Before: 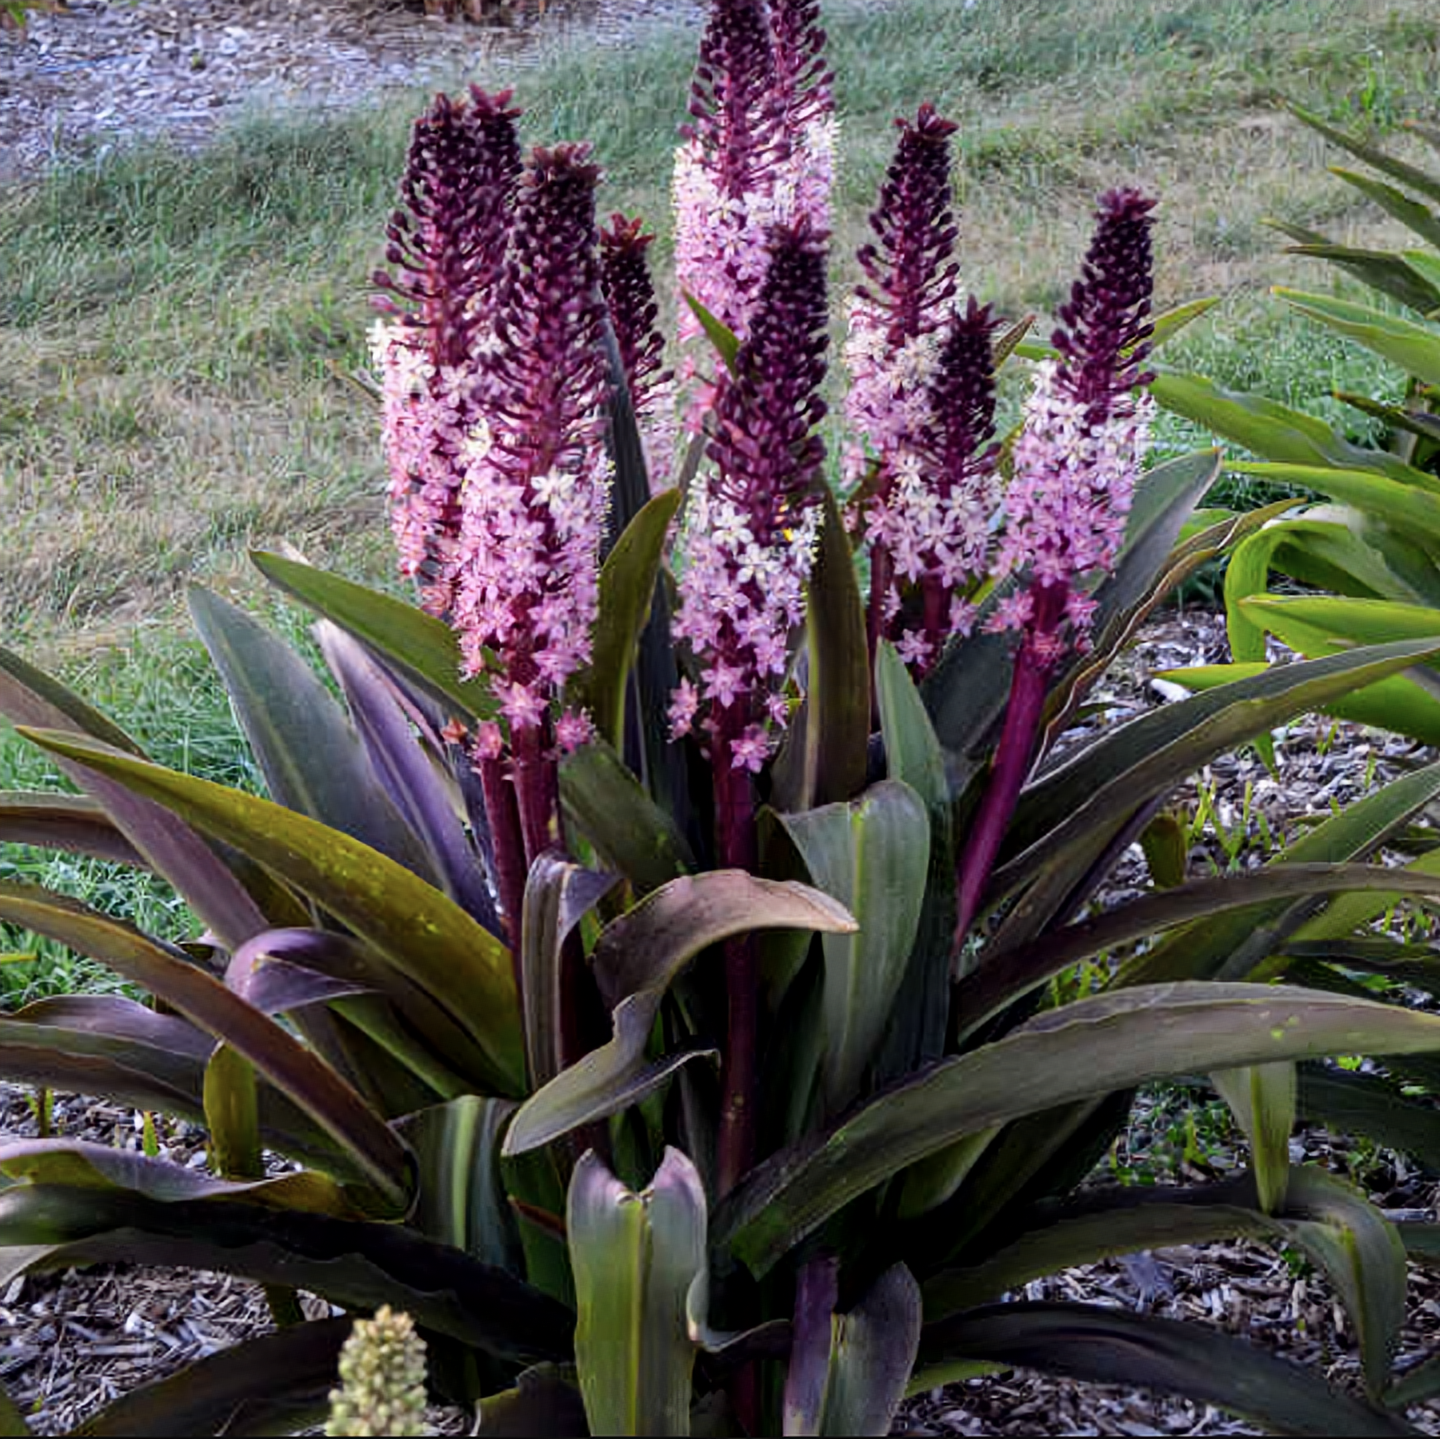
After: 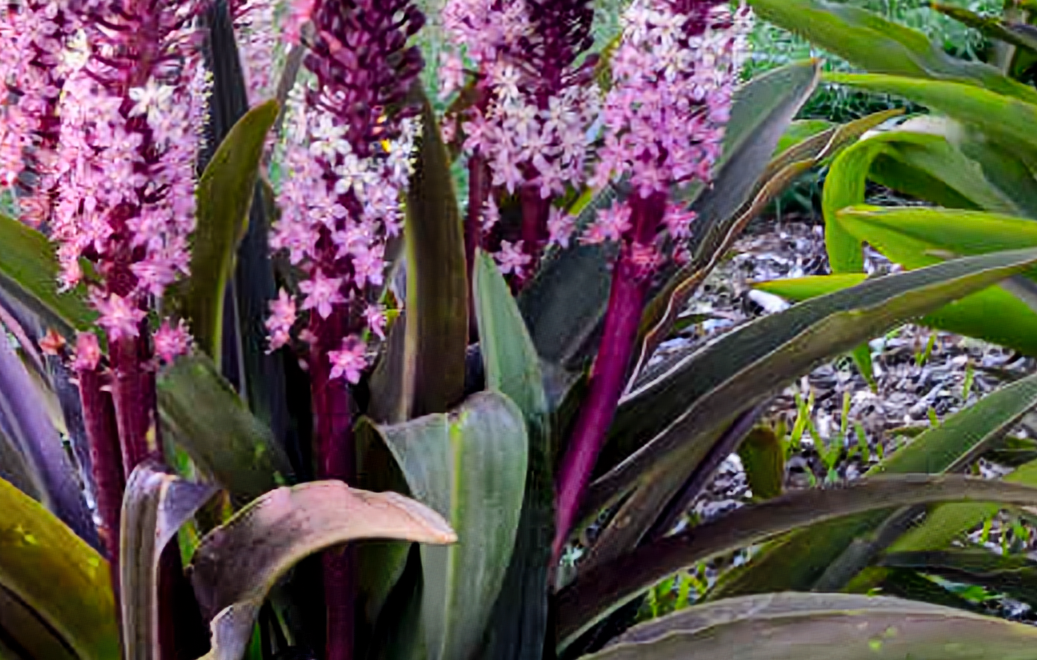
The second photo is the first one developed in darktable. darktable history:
shadows and highlights: low approximation 0.01, soften with gaussian
crop and rotate: left 27.938%, top 27.046%, bottom 27.046%
